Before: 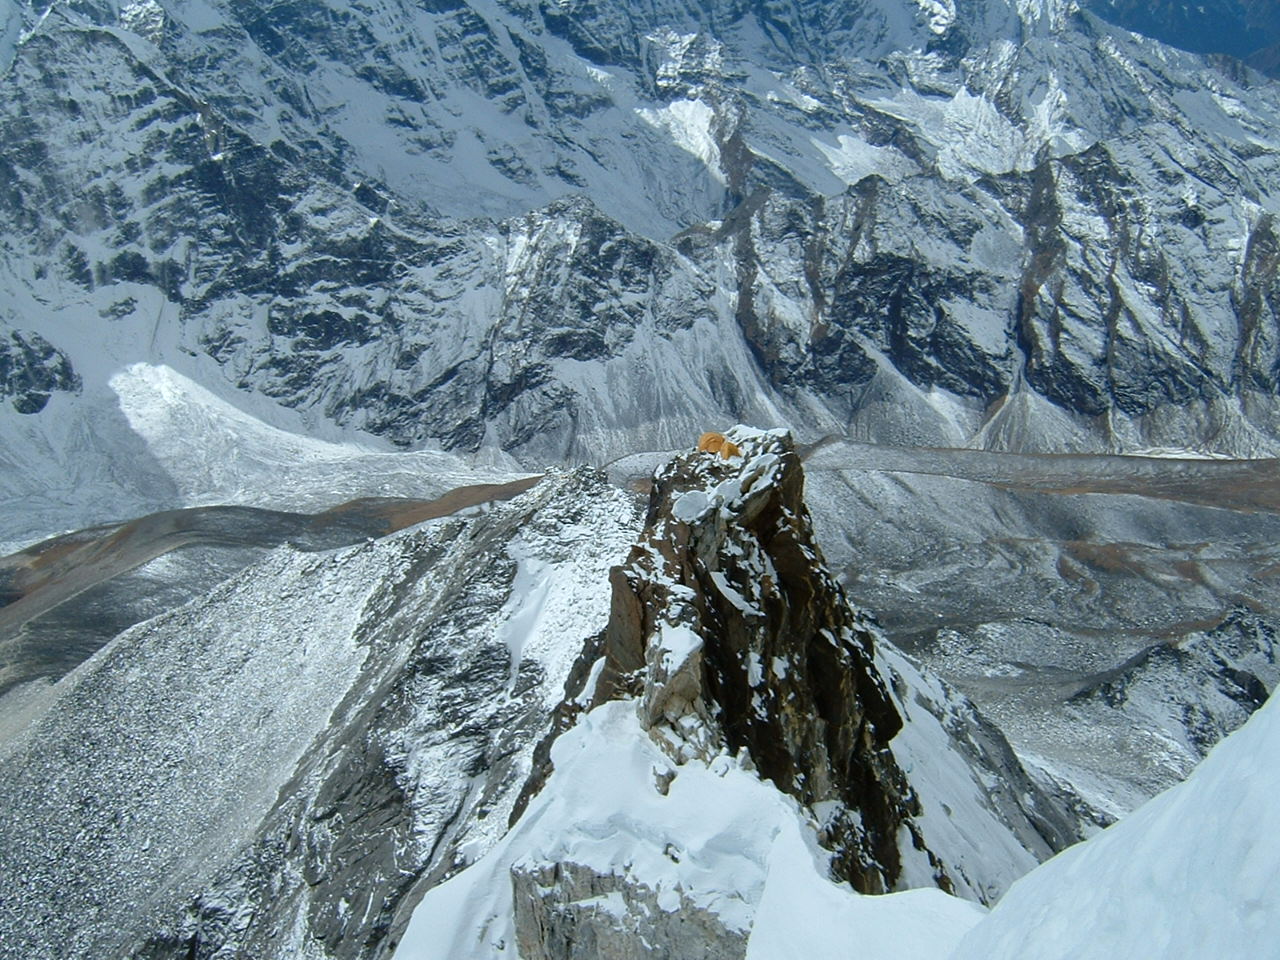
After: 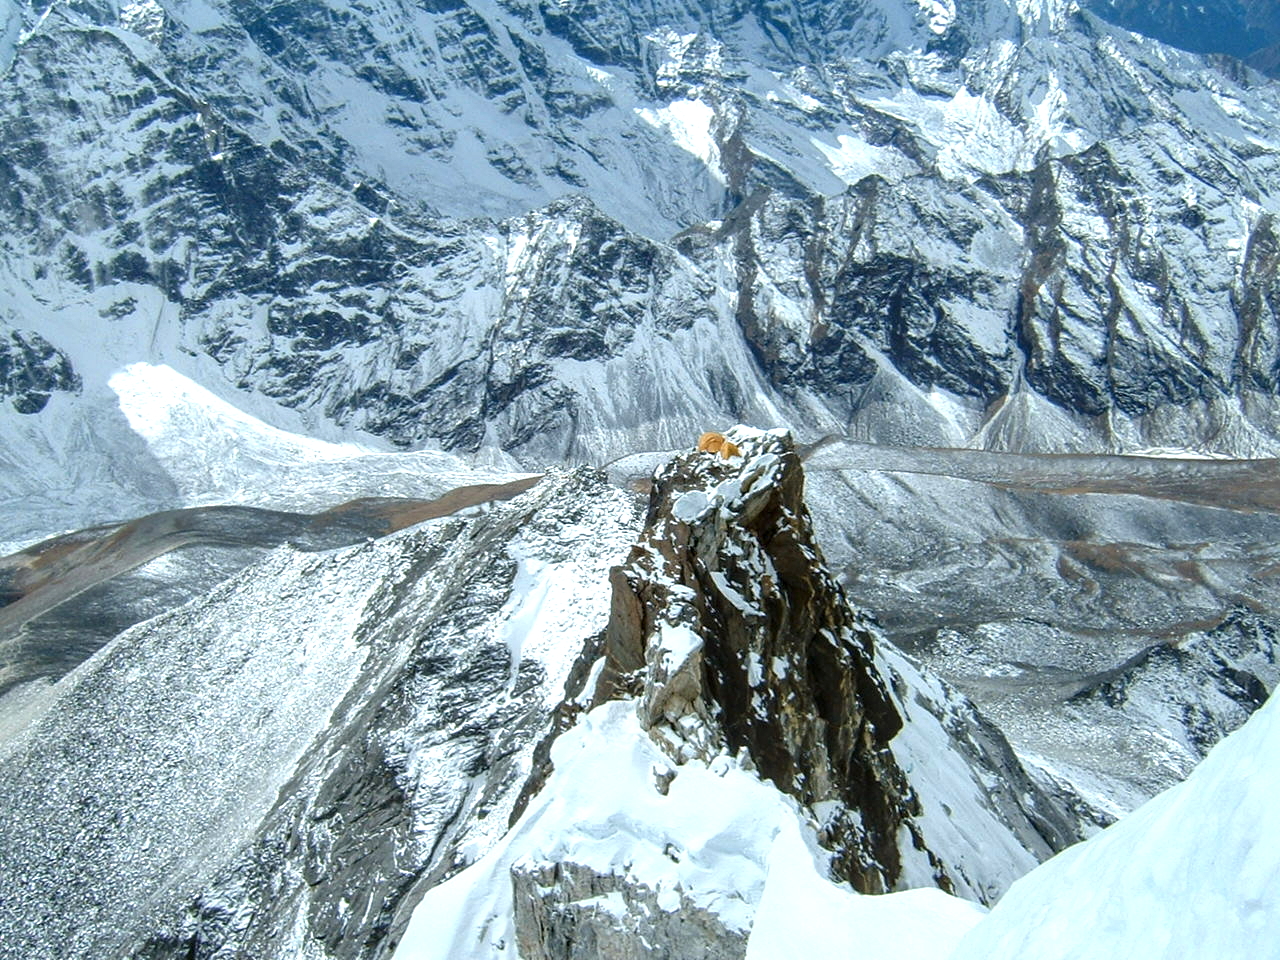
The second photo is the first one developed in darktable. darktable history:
exposure: exposure 0.669 EV, compensate highlight preservation false
local contrast: detail 130%
